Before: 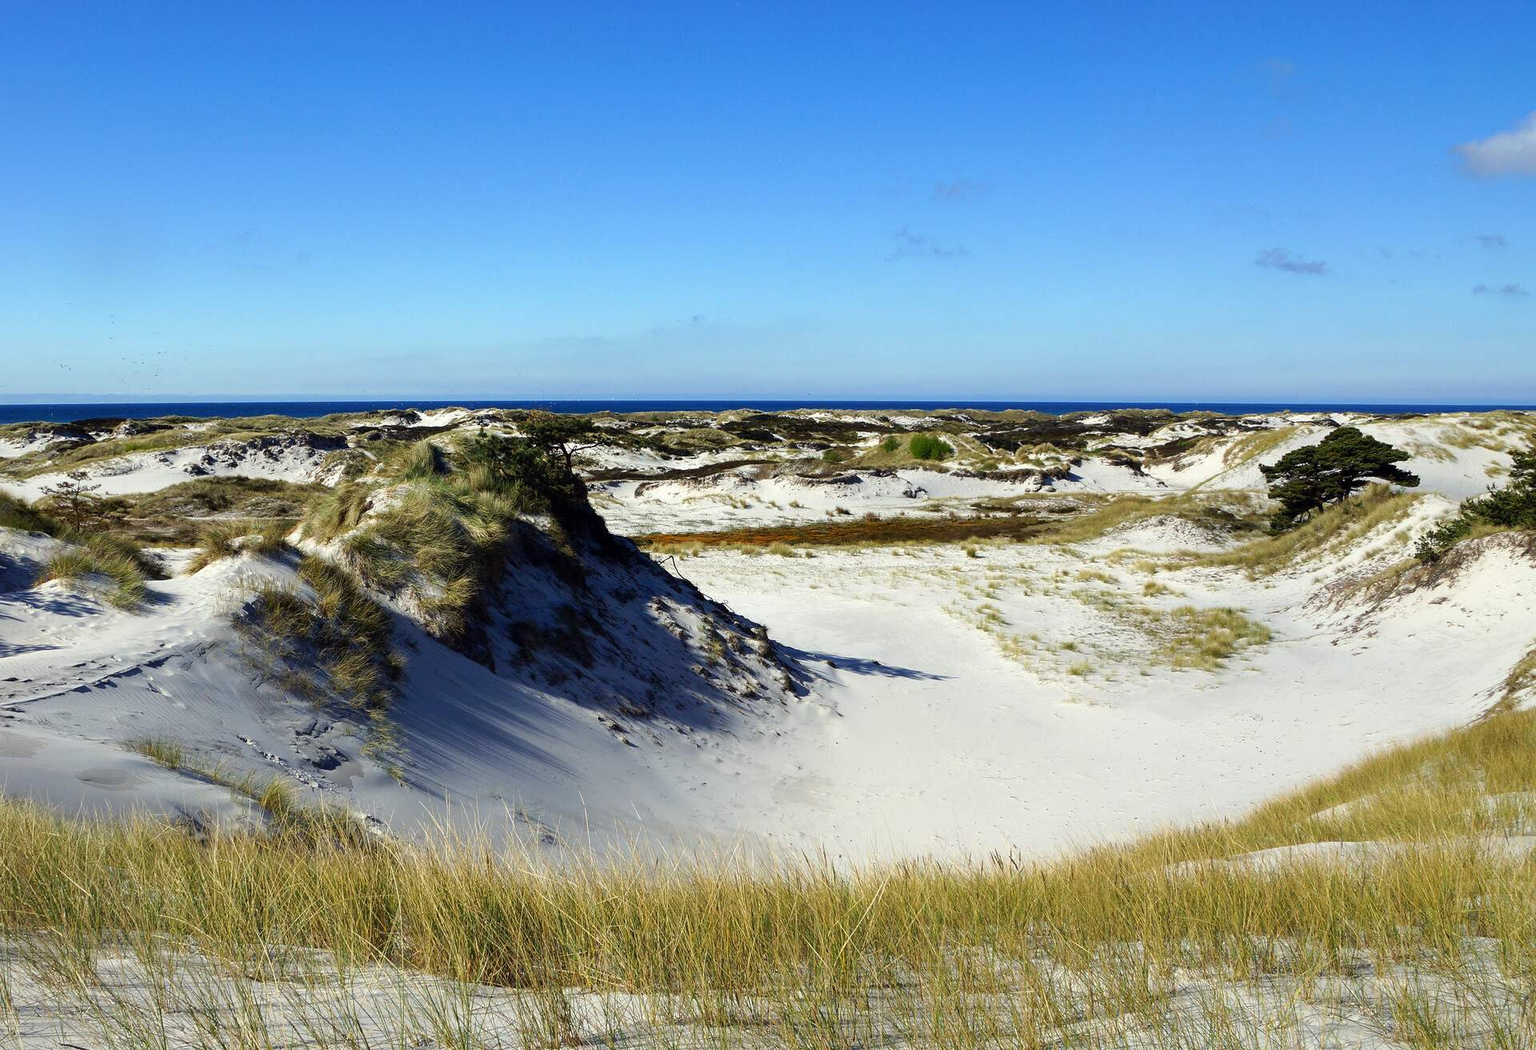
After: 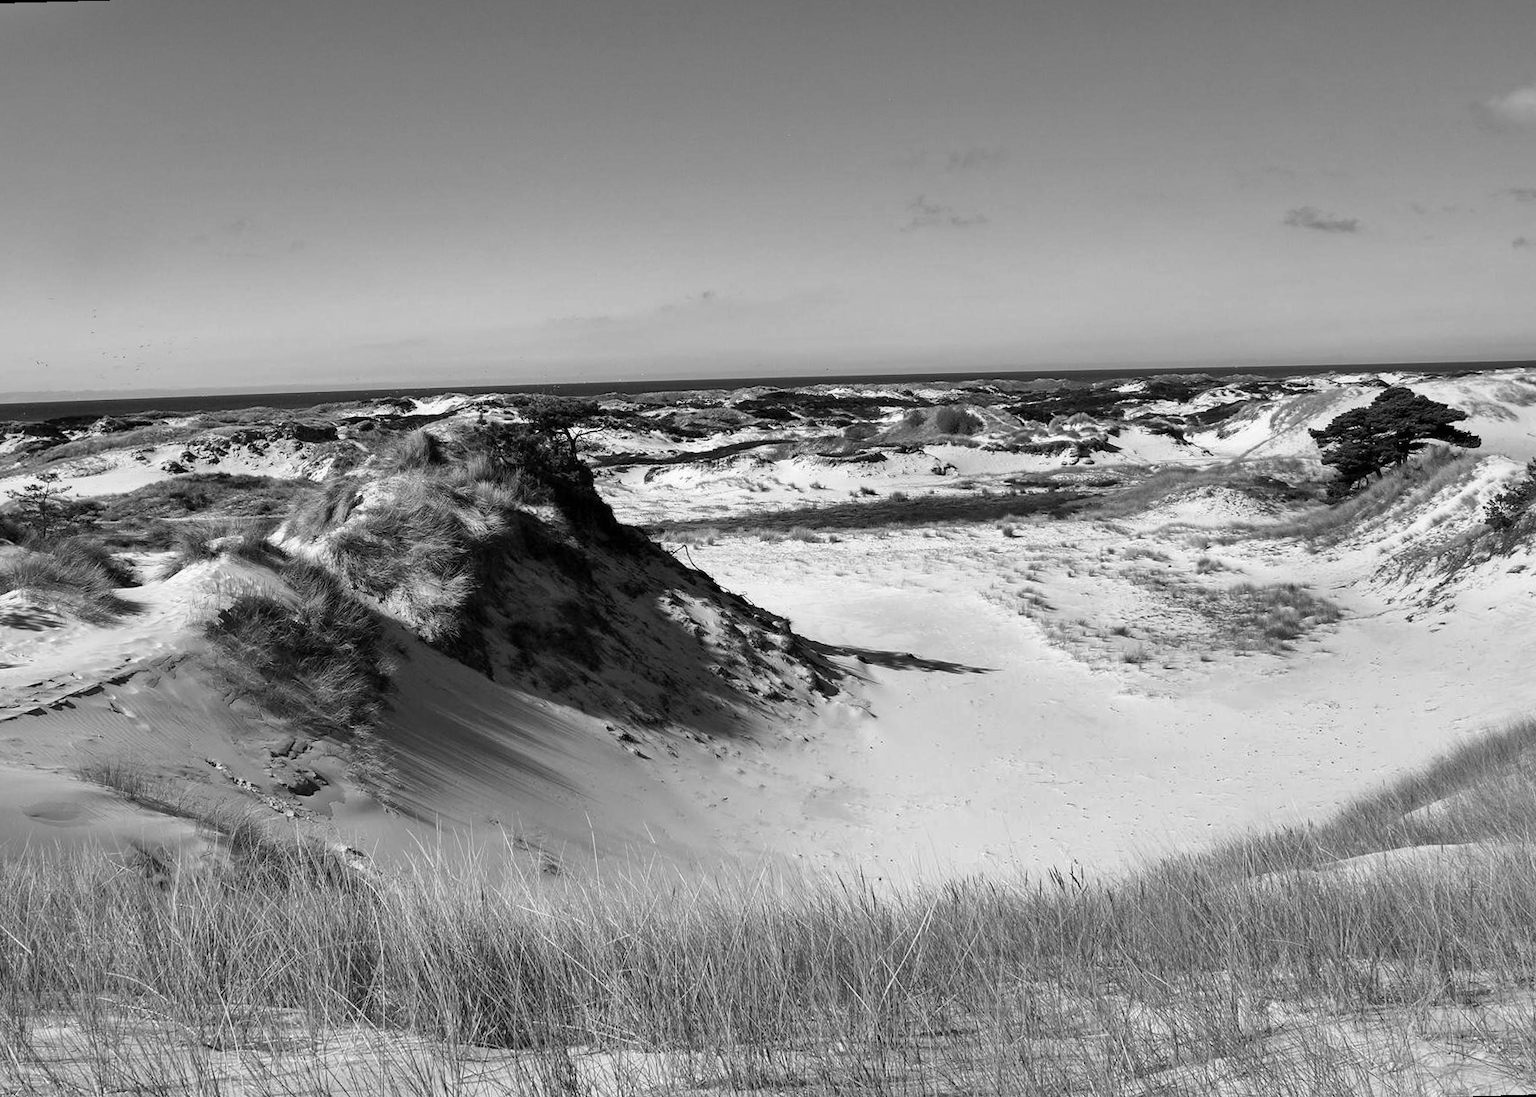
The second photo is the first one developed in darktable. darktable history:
rotate and perspective: rotation -1.68°, lens shift (vertical) -0.146, crop left 0.049, crop right 0.912, crop top 0.032, crop bottom 0.96
shadows and highlights: shadows 60, soften with gaussian
monochrome: a -6.99, b 35.61, size 1.4
